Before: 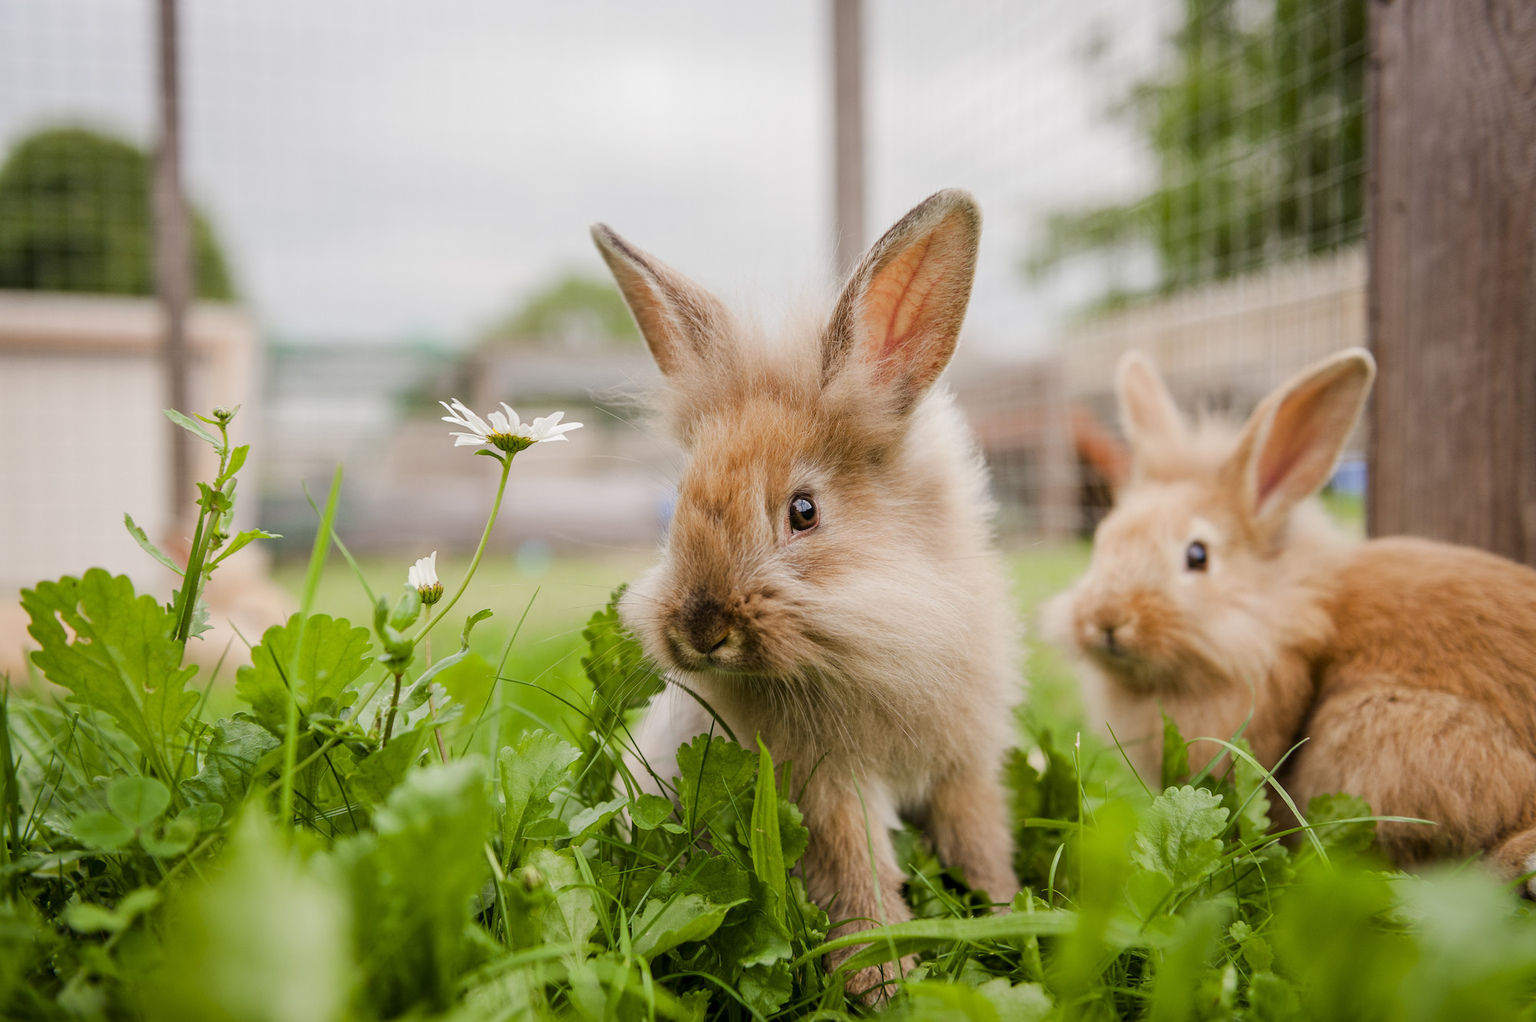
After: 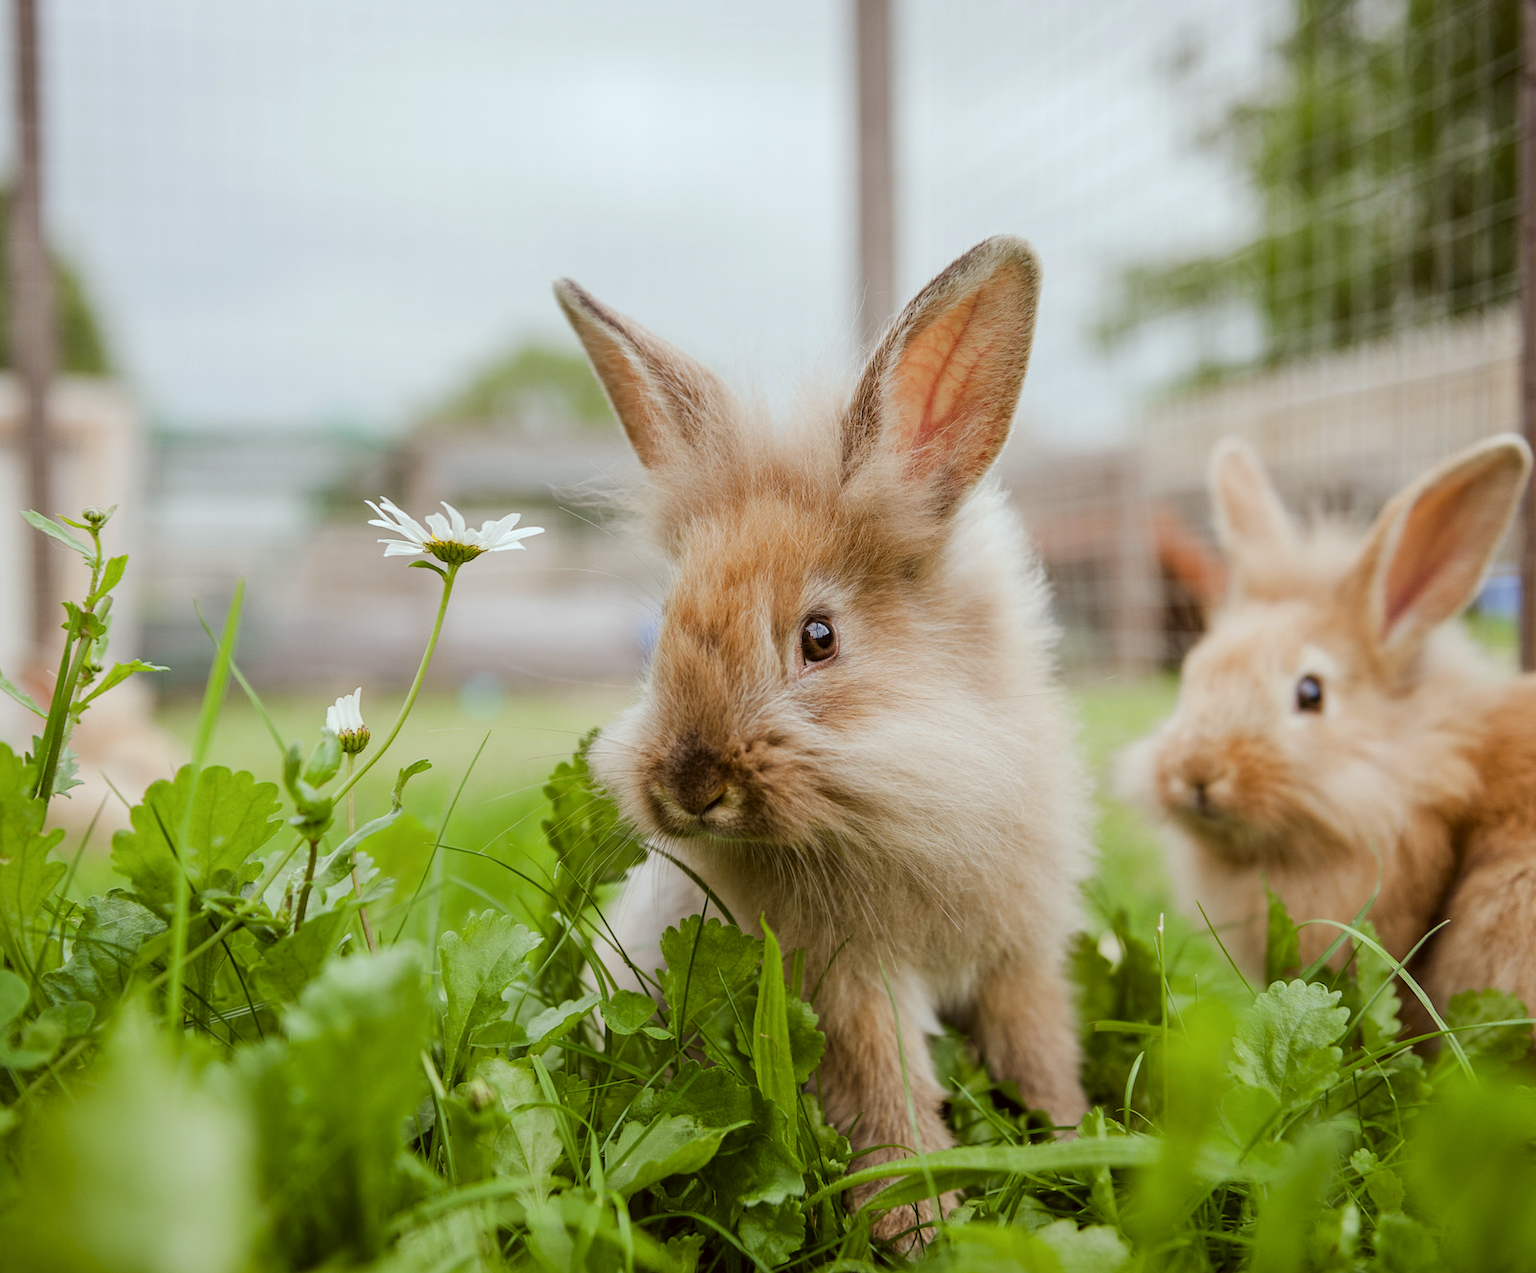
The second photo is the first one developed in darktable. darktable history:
color correction: highlights a* -4.98, highlights b* -3.76, shadows a* 3.83, shadows b* 4.08
crop and rotate: left 9.597%, right 10.195%
